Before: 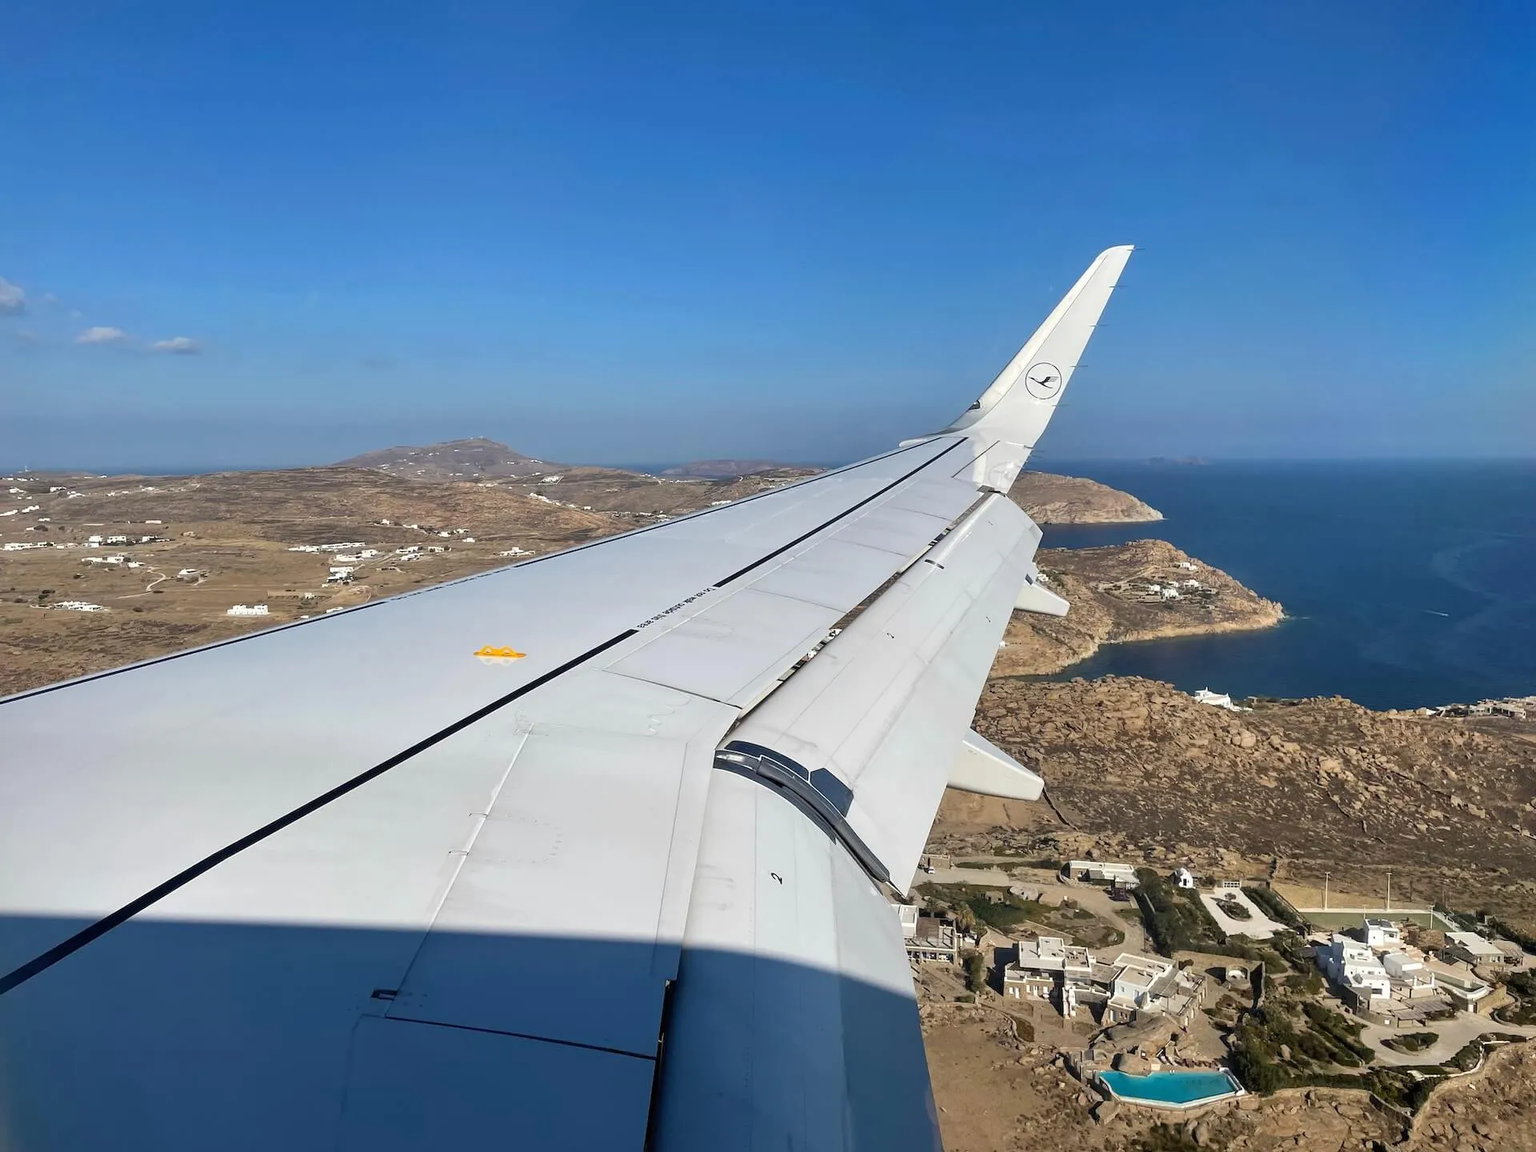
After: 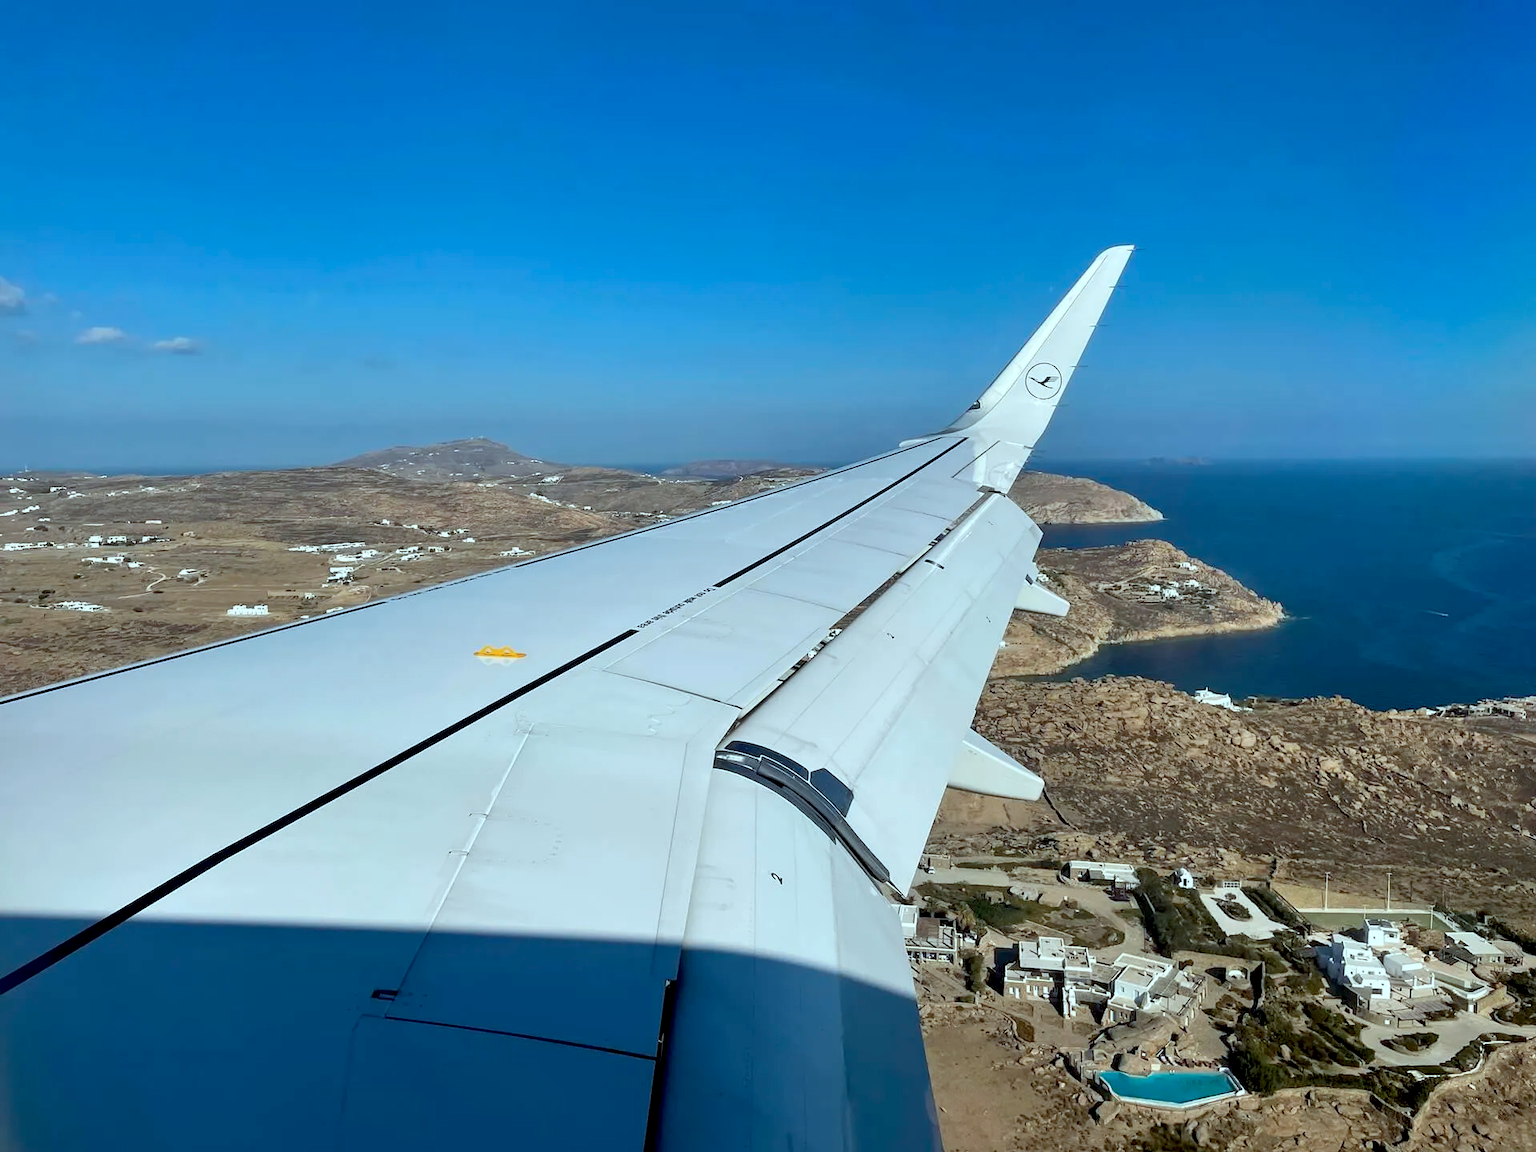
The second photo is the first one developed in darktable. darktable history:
color correction: highlights a* -10.21, highlights b* -10.02
exposure: black level correction 0.01, exposure 0.015 EV, compensate highlight preservation false
